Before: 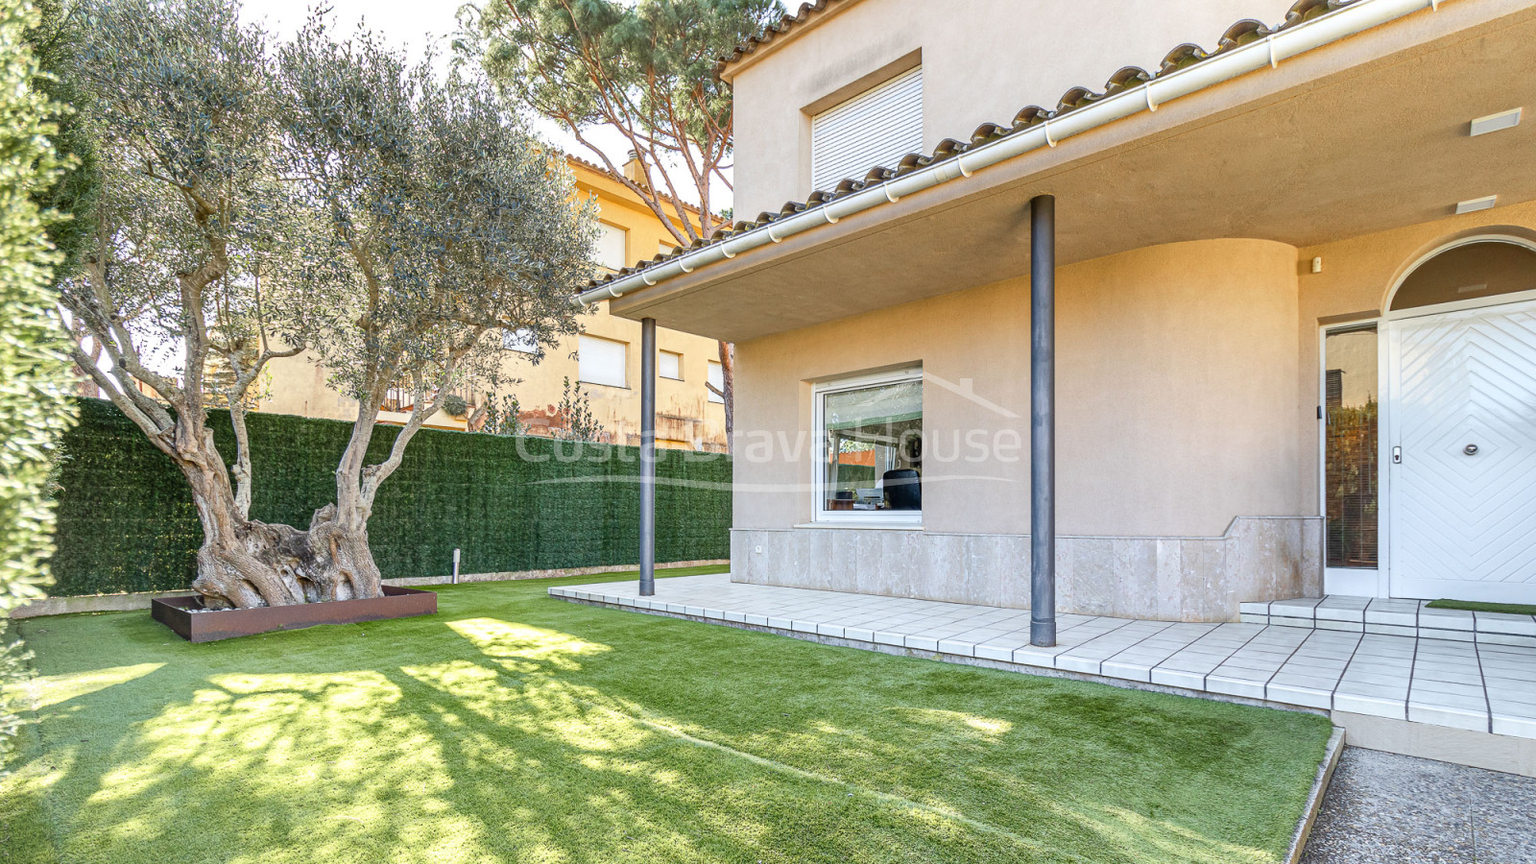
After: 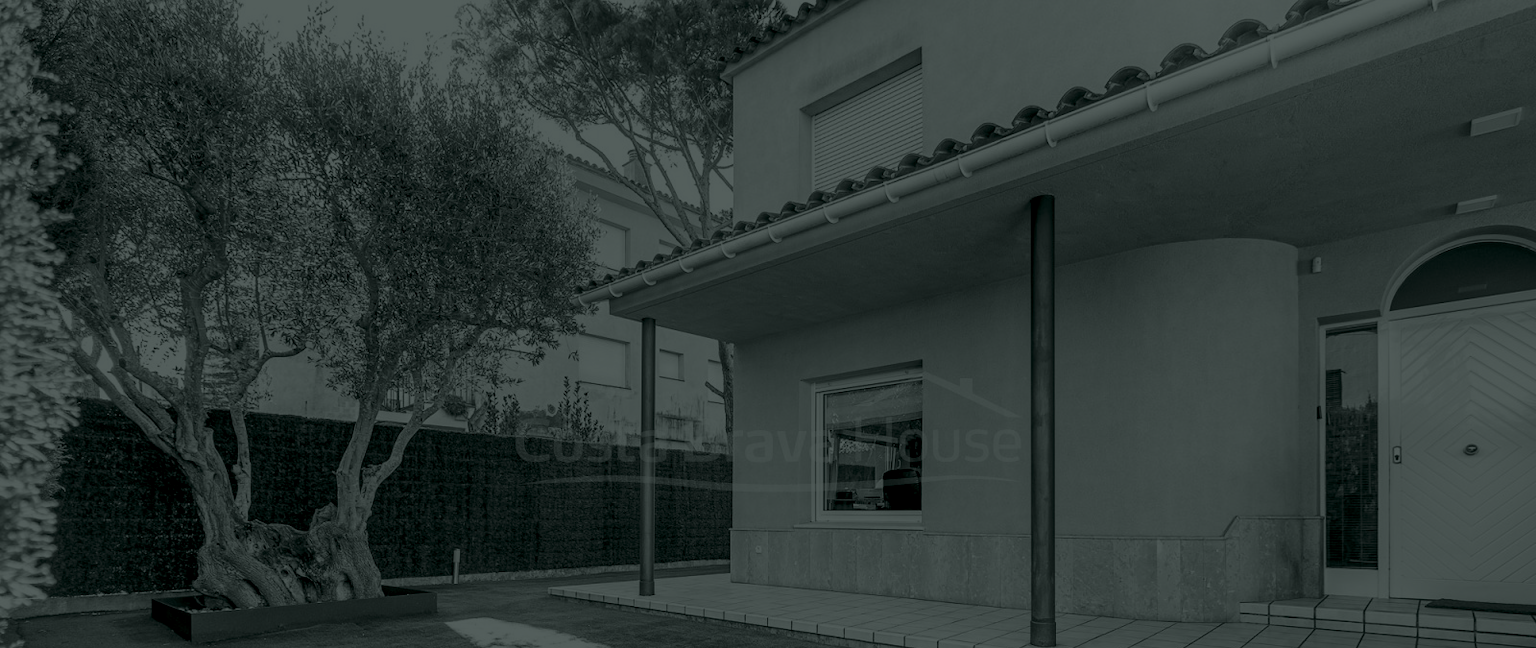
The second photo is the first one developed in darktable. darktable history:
crop: bottom 24.988%
bloom: size 15%, threshold 97%, strength 7%
colorize: hue 90°, saturation 19%, lightness 1.59%, version 1
